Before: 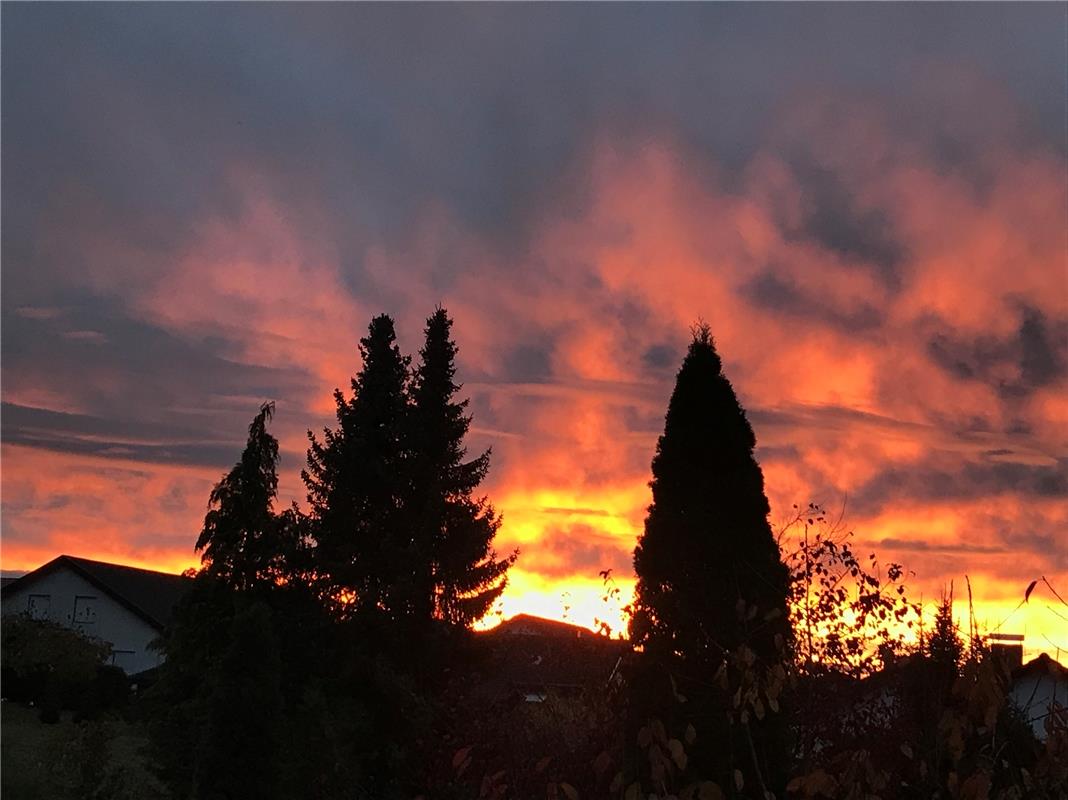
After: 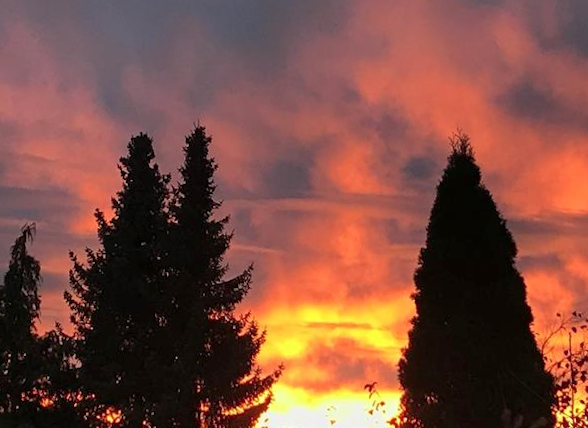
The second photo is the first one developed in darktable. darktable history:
rotate and perspective: rotation -1.42°, crop left 0.016, crop right 0.984, crop top 0.035, crop bottom 0.965
shadows and highlights: shadows 43.06, highlights 6.94
crop and rotate: left 22.13%, top 22.054%, right 22.026%, bottom 22.102%
